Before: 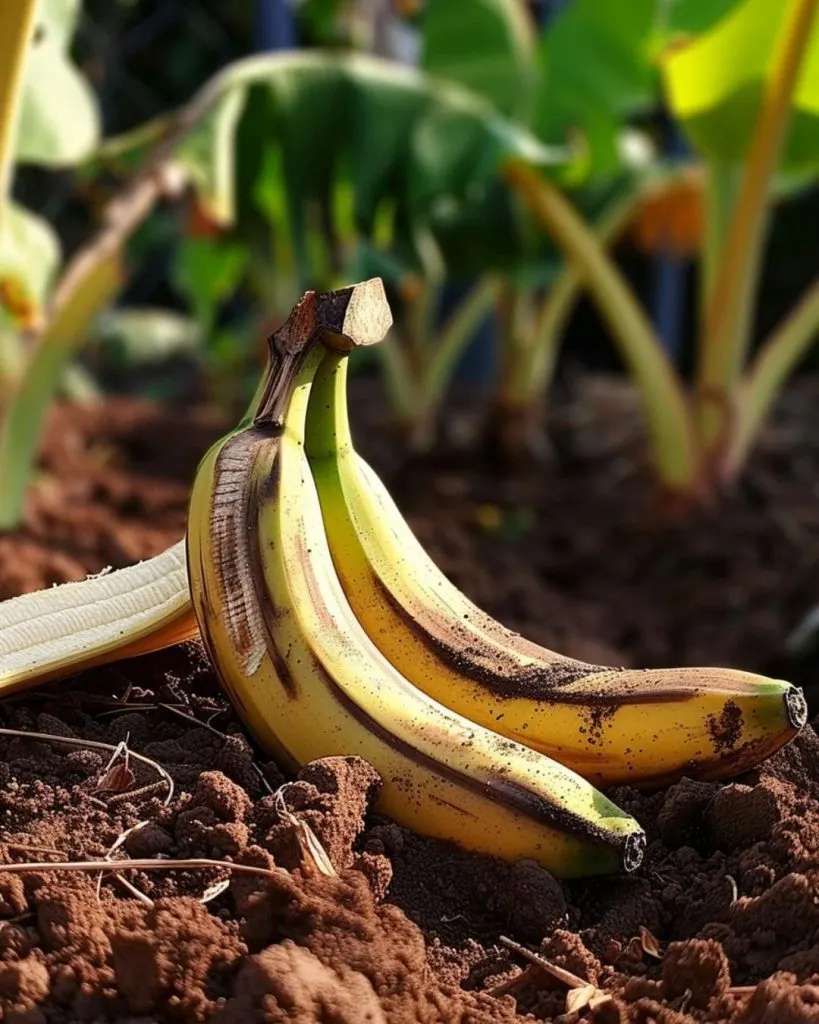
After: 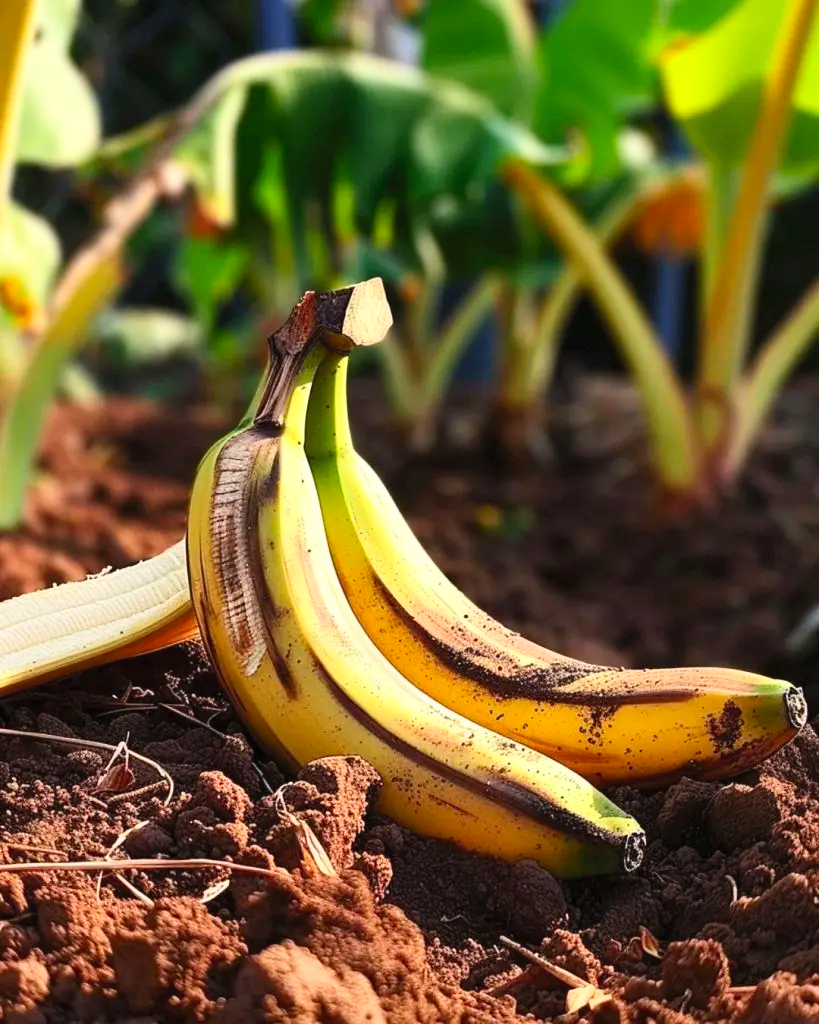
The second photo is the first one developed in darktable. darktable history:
contrast brightness saturation: contrast 0.24, brightness 0.248, saturation 0.374
